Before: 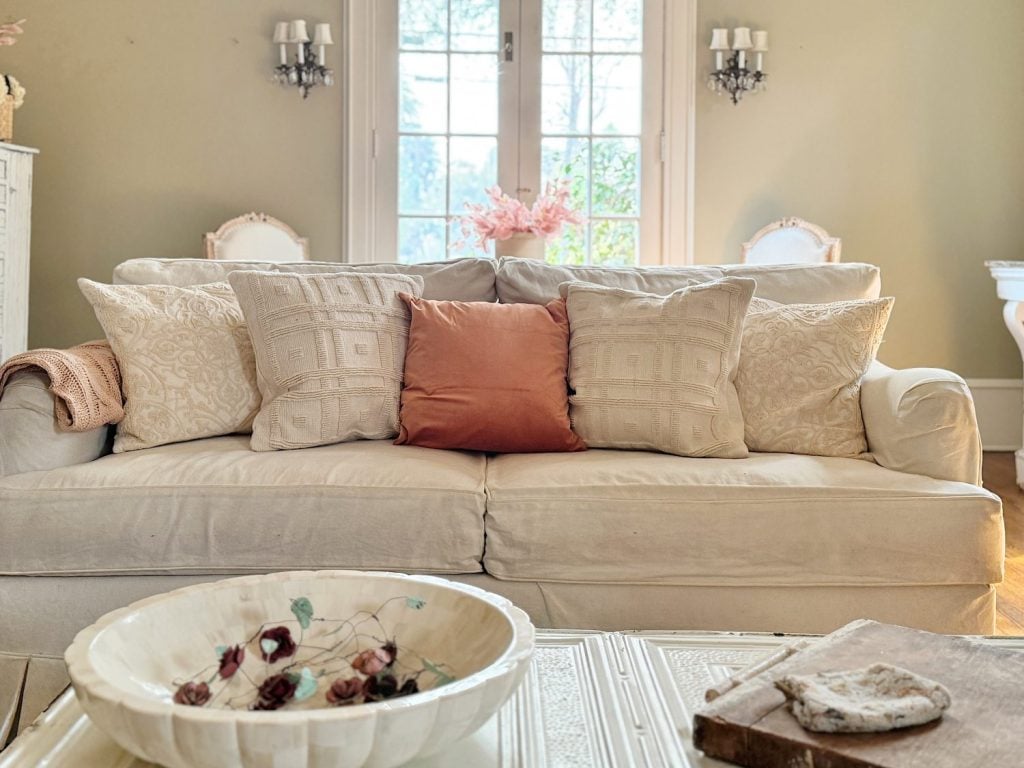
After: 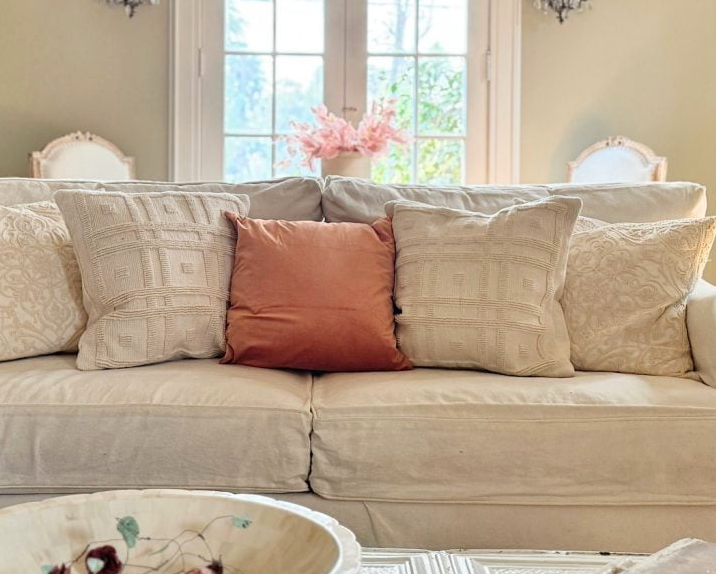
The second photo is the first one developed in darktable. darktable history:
crop and rotate: left 17.046%, top 10.659%, right 12.989%, bottom 14.553%
white balance: emerald 1
contrast brightness saturation: contrast 0.04, saturation 0.07
